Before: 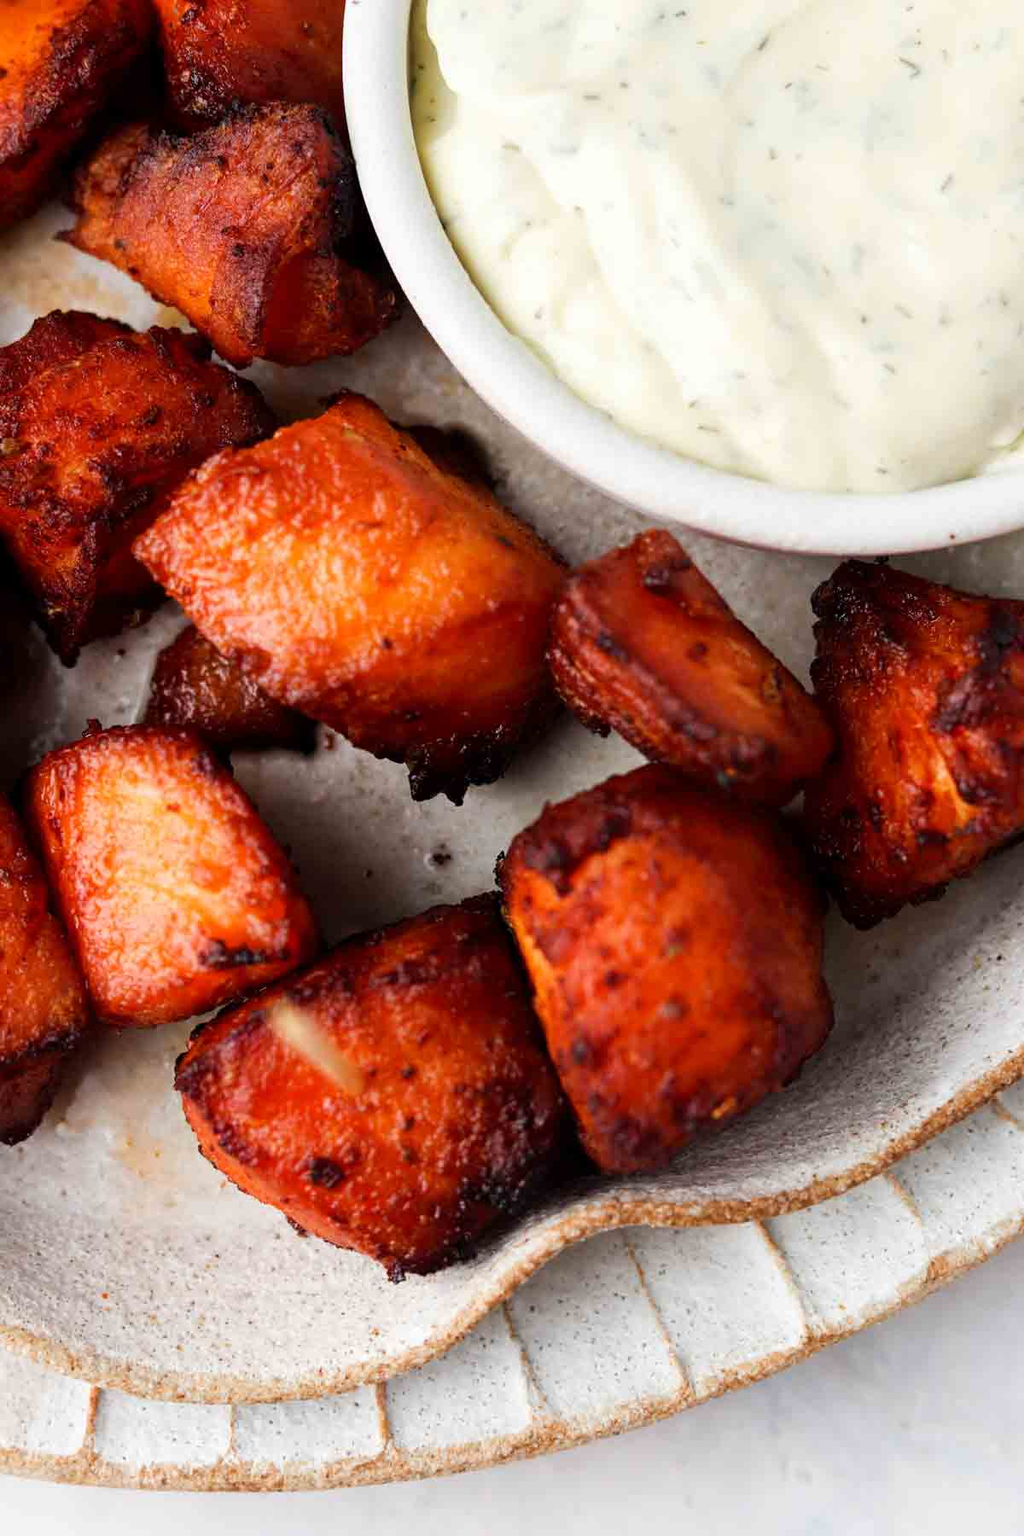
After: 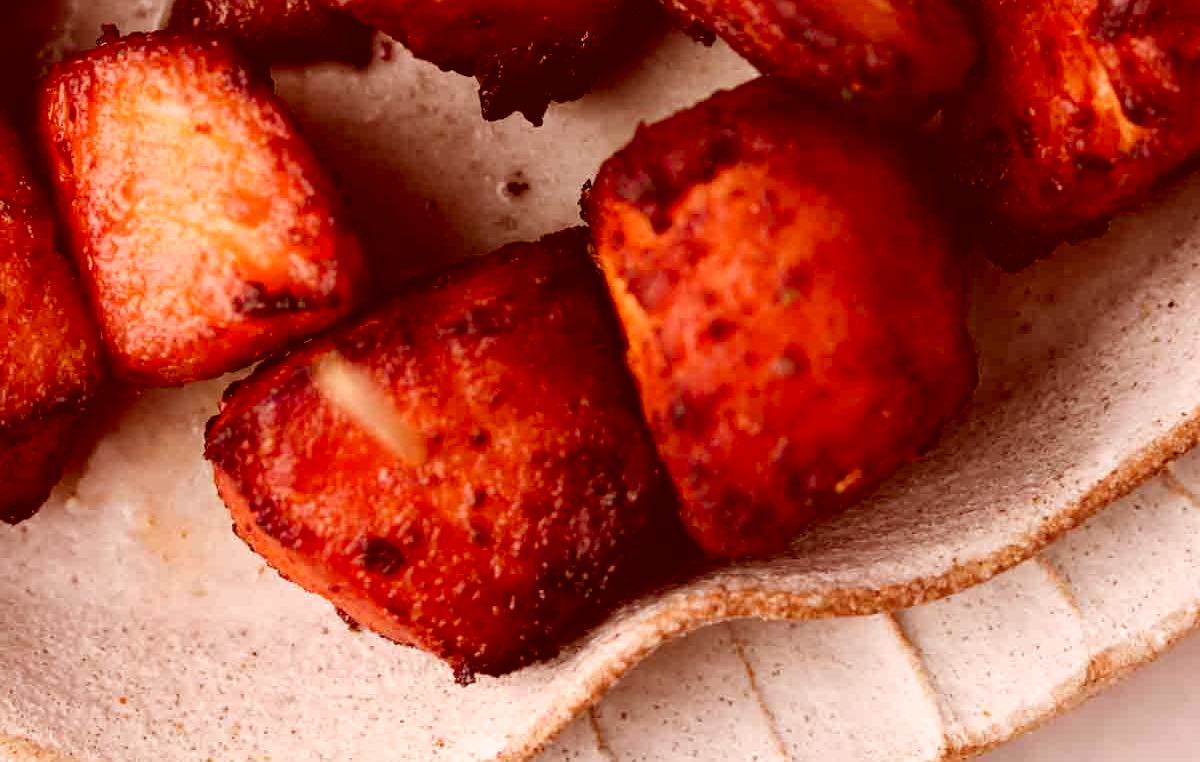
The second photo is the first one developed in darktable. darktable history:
color correction: highlights a* 9.25, highlights b* 8.7, shadows a* 39.54, shadows b* 39.95, saturation 0.791
crop: top 45.461%, bottom 12.159%
